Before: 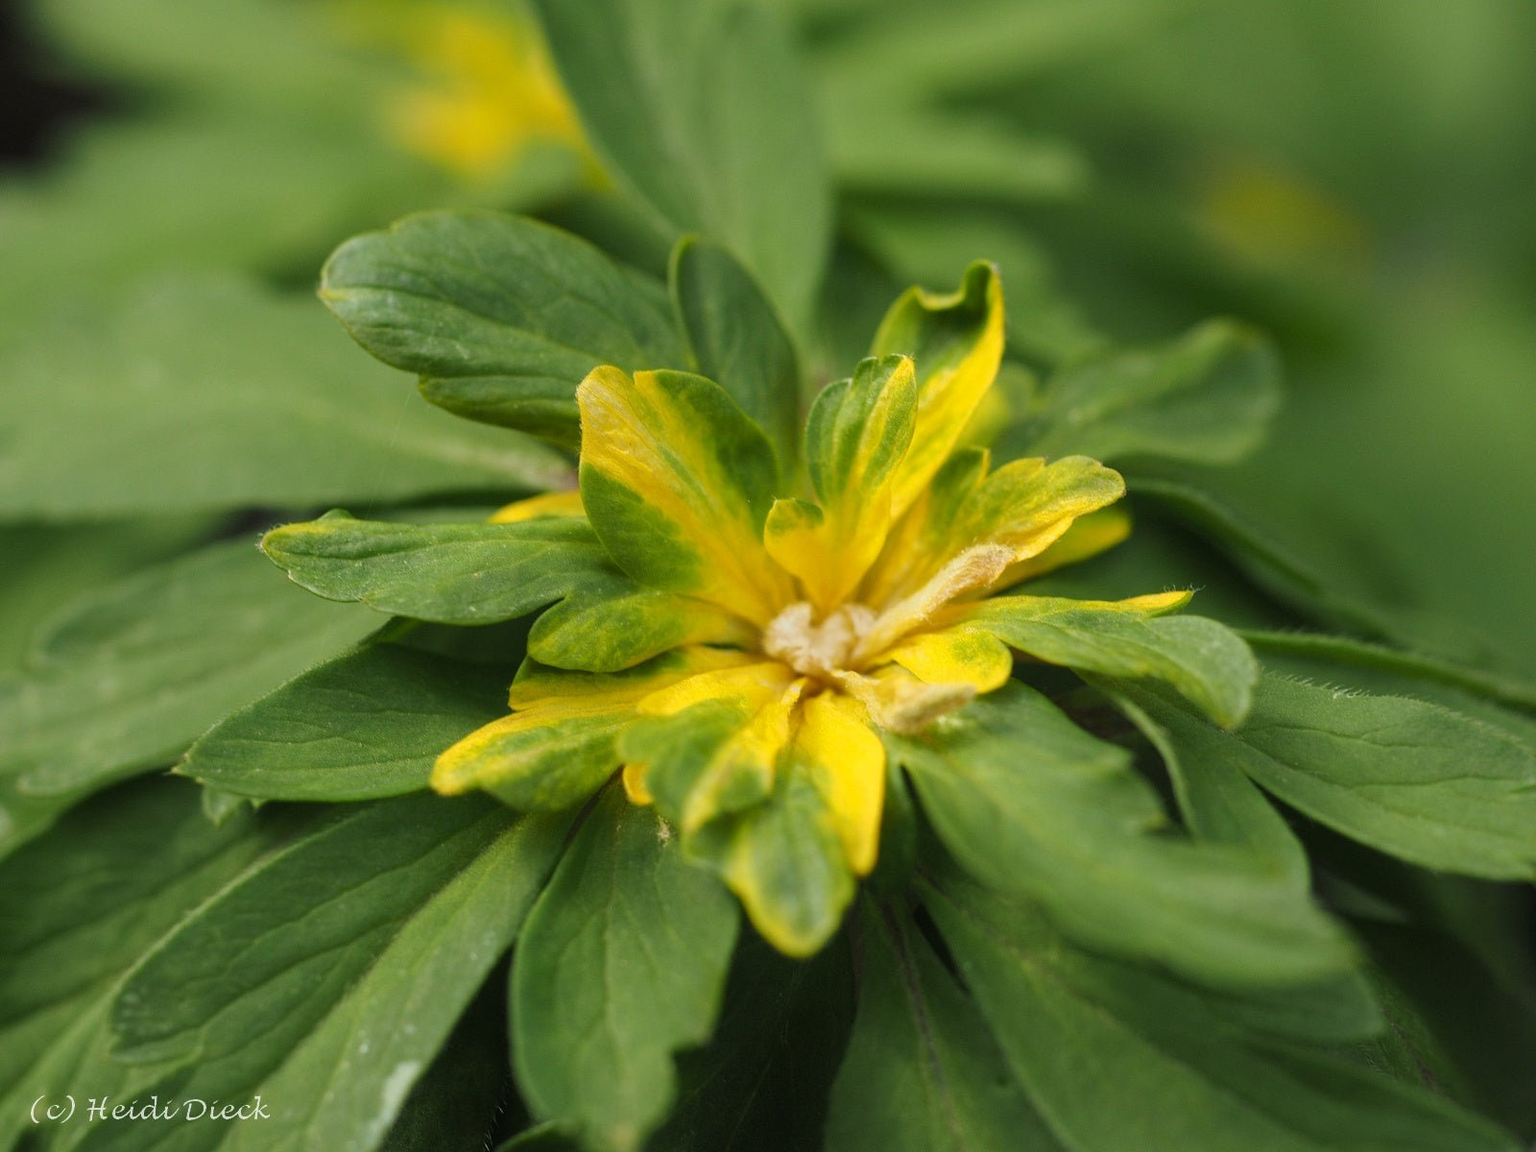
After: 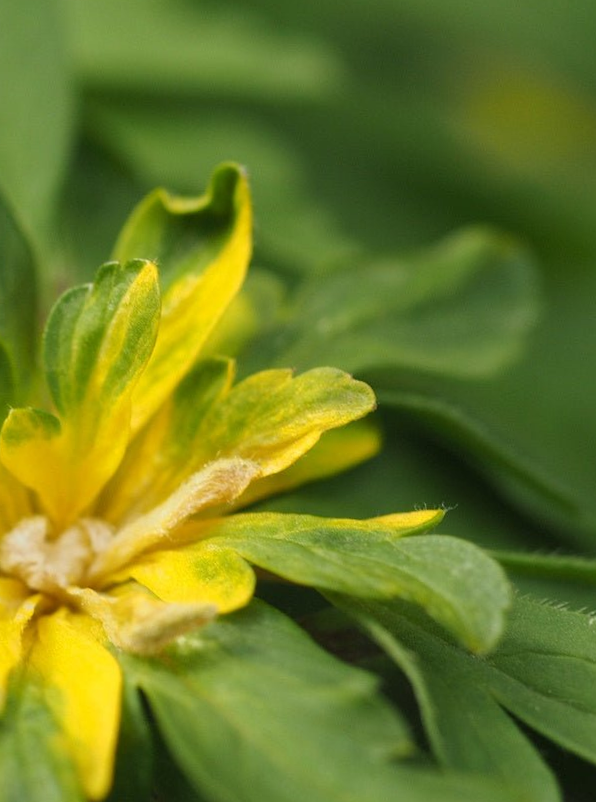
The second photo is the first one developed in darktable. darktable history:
crop and rotate: left 49.936%, top 10.094%, right 13.136%, bottom 24.256%
rotate and perspective: rotation 0.8°, automatic cropping off
